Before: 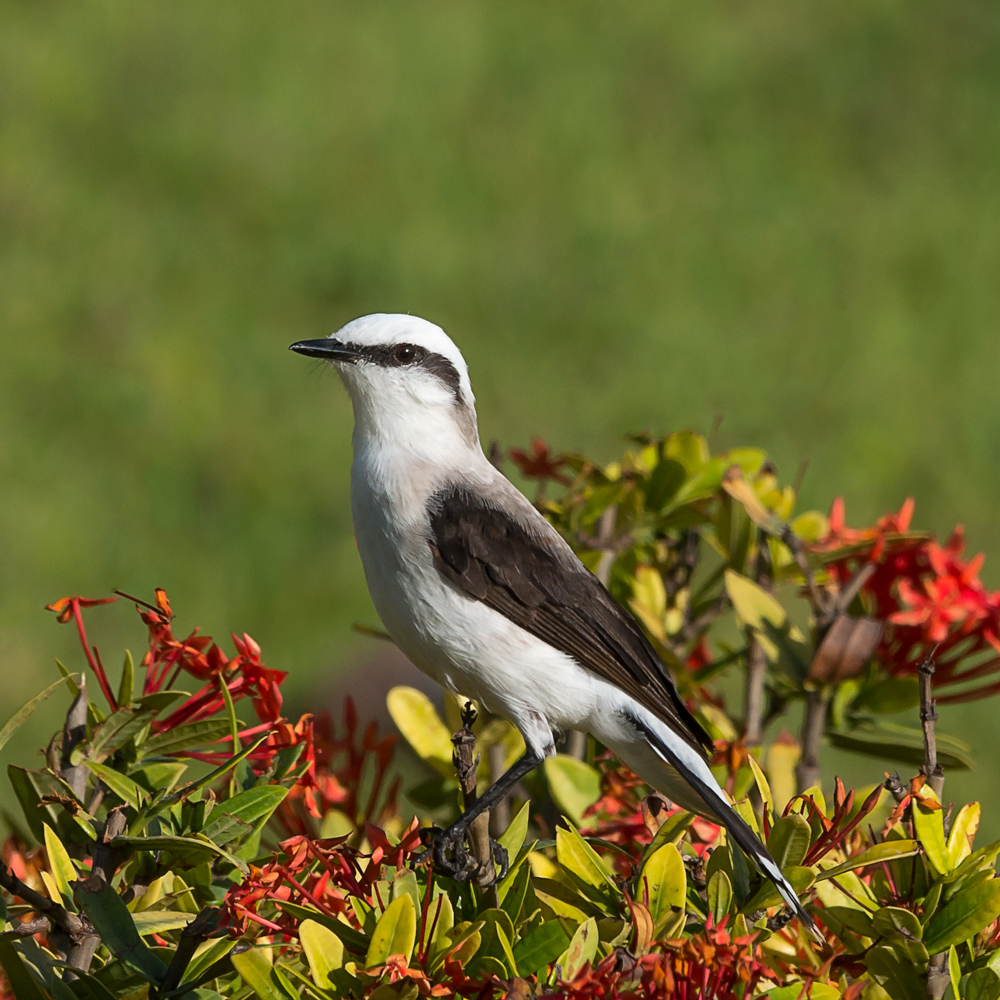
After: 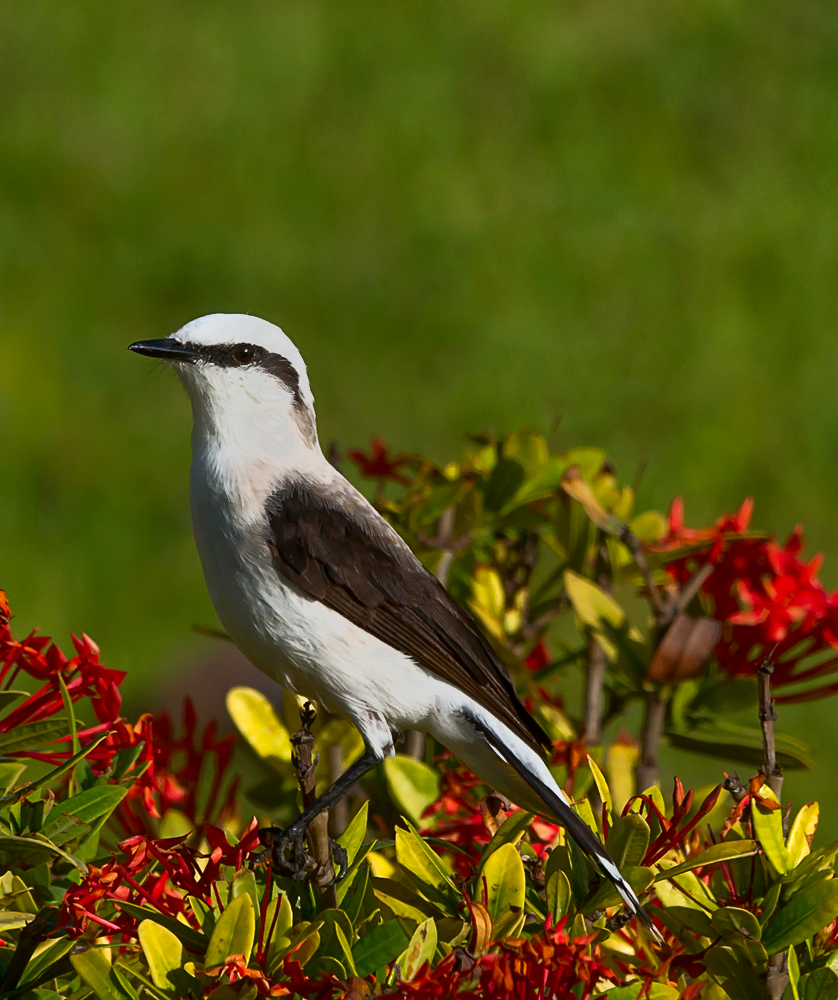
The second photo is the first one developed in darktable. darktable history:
contrast brightness saturation: contrast 0.12, brightness -0.12, saturation 0.2
tone equalizer: -7 EV -0.63 EV, -6 EV 1 EV, -5 EV -0.45 EV, -4 EV 0.43 EV, -3 EV 0.41 EV, -2 EV 0.15 EV, -1 EV -0.15 EV, +0 EV -0.39 EV, smoothing diameter 25%, edges refinement/feathering 10, preserve details guided filter
crop: left 16.145%
